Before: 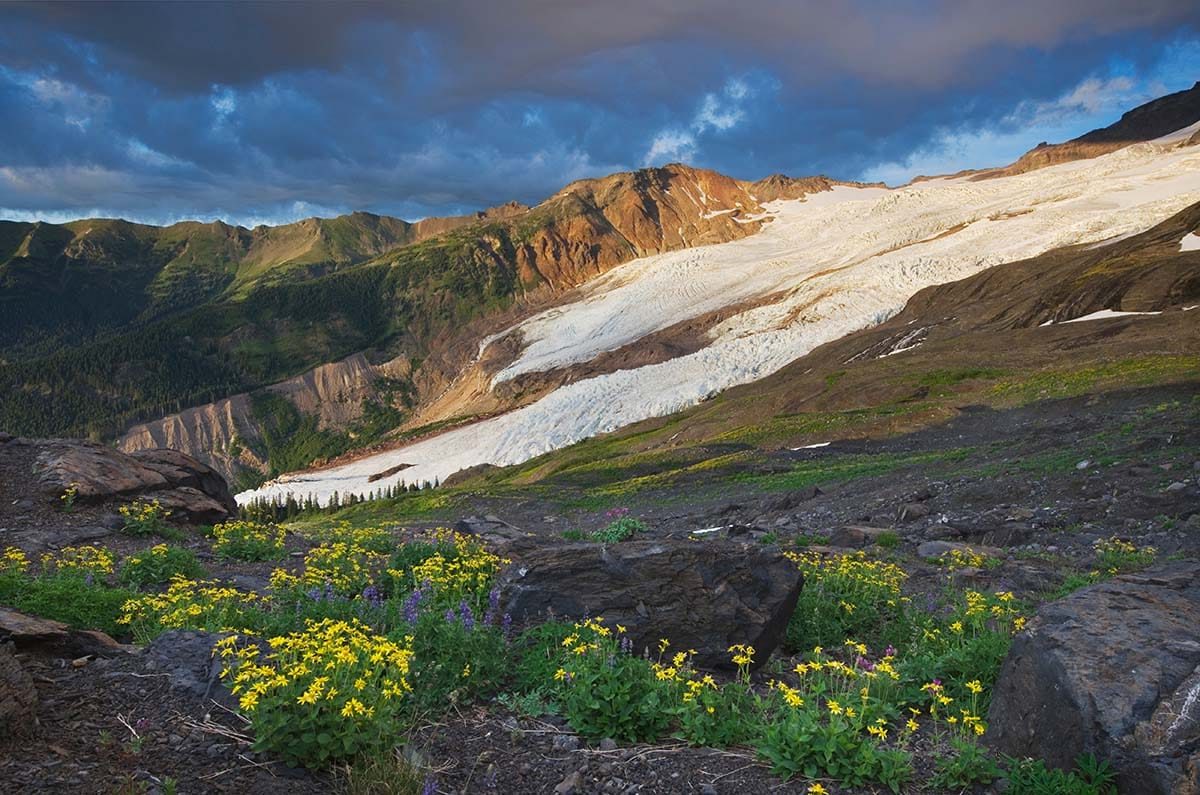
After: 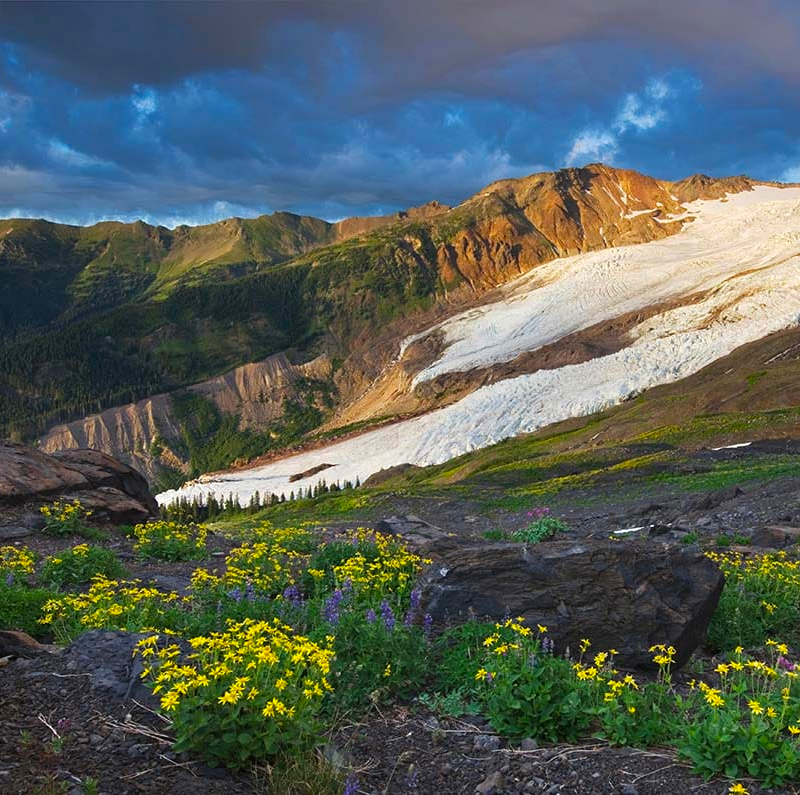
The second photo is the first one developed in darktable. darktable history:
color balance: contrast 6.48%, output saturation 113.3%
crop and rotate: left 6.617%, right 26.717%
